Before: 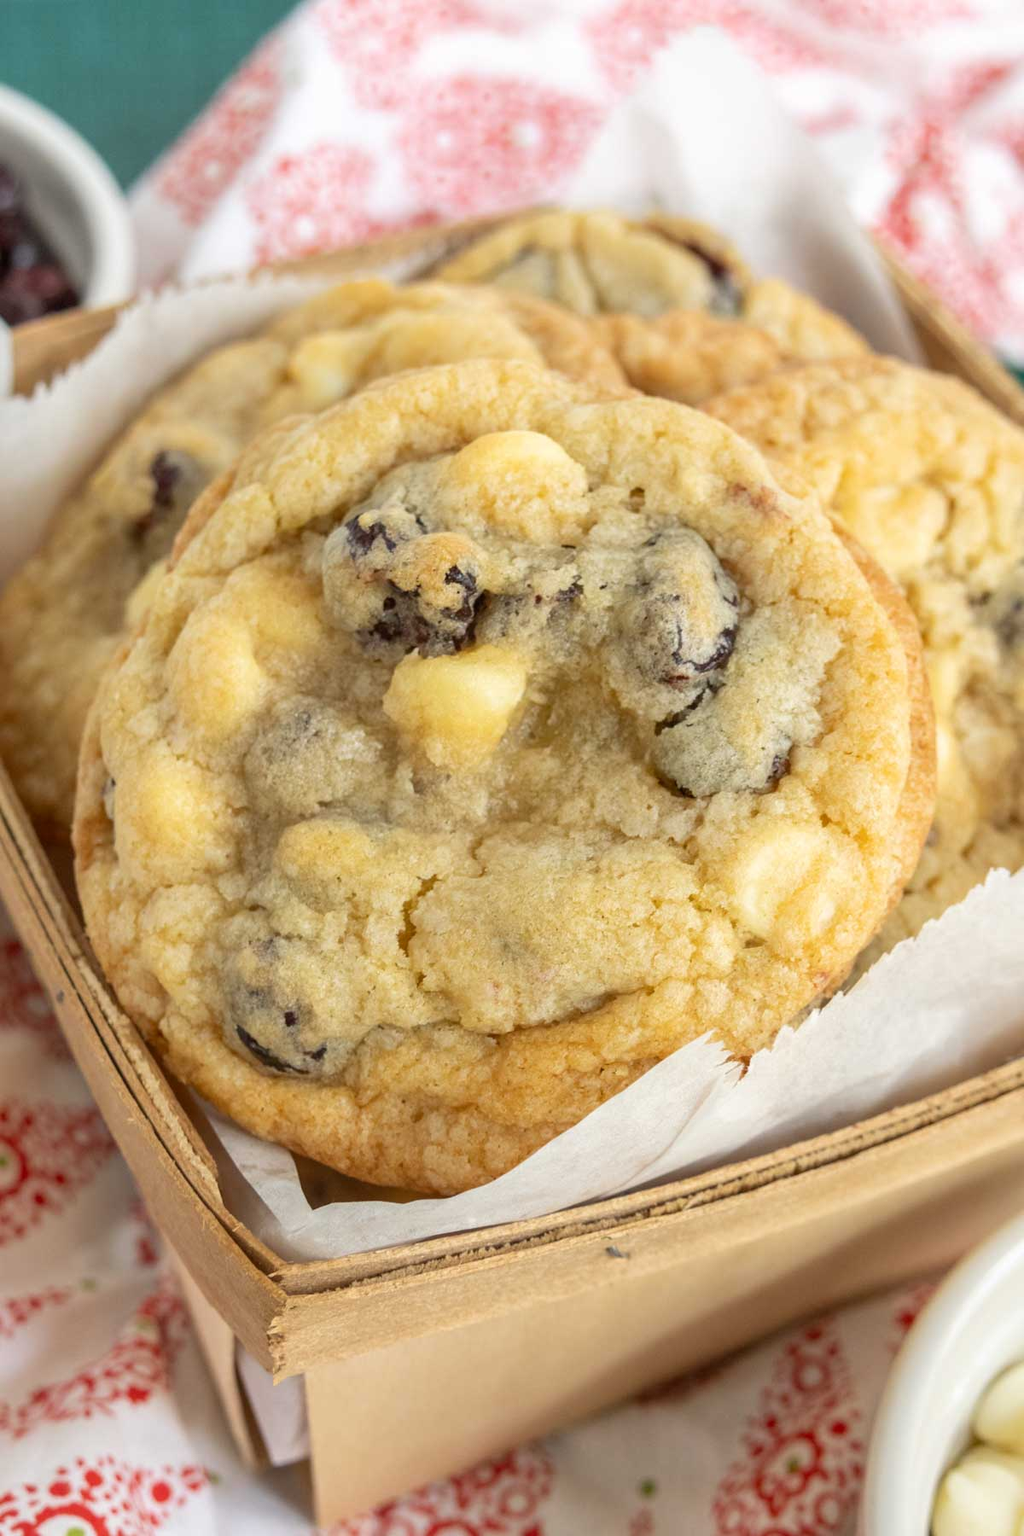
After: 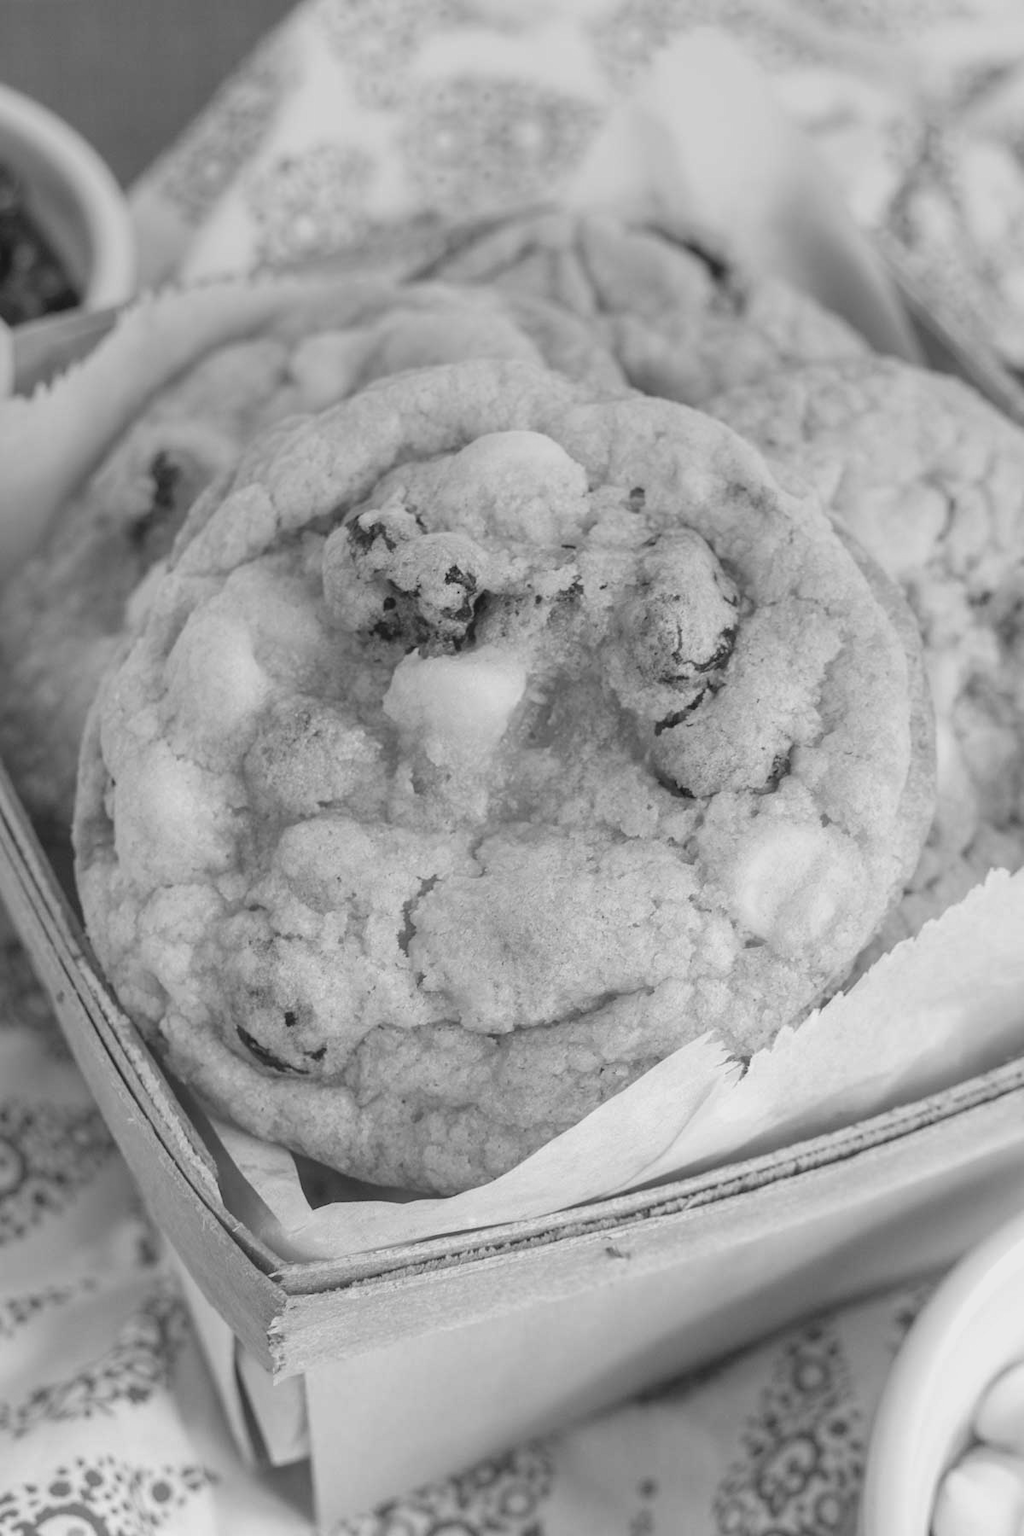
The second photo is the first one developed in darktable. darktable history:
graduated density: on, module defaults
lowpass: radius 0.1, contrast 0.85, saturation 1.1, unbound 0
monochrome: on, module defaults
exposure: exposure 0.2 EV, compensate highlight preservation false
